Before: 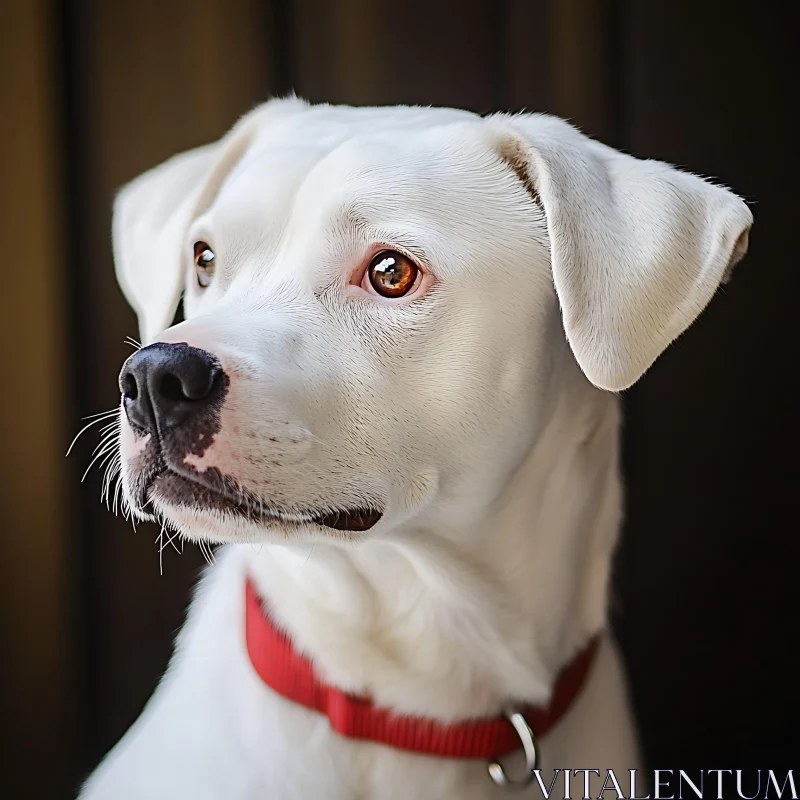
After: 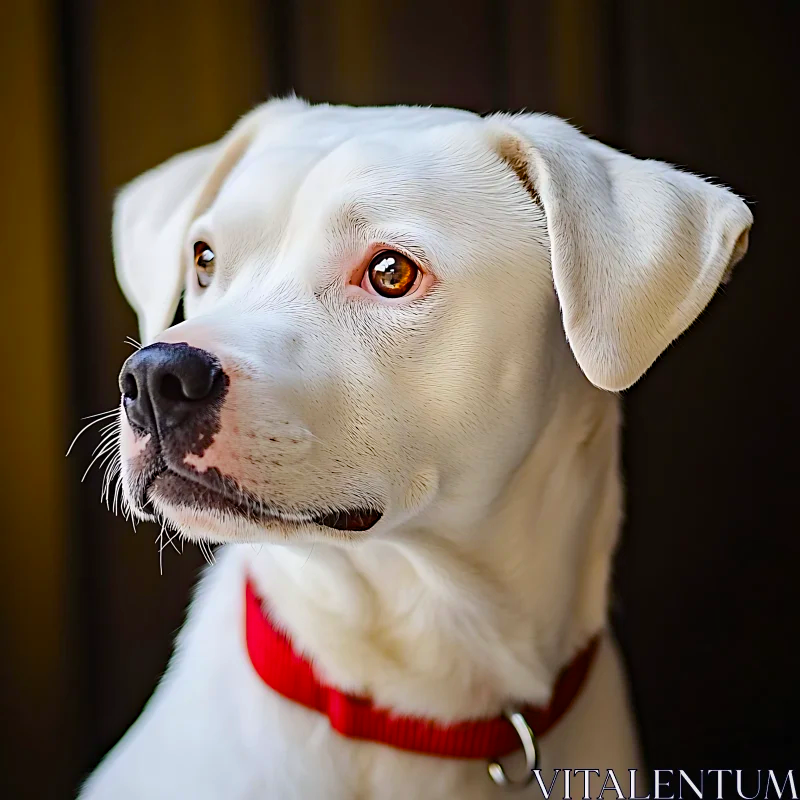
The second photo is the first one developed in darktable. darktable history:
haze removal: compatibility mode true, adaptive false
tone equalizer: on, module defaults
color balance rgb: linear chroma grading › global chroma 15%, perceptual saturation grading › global saturation 30%
